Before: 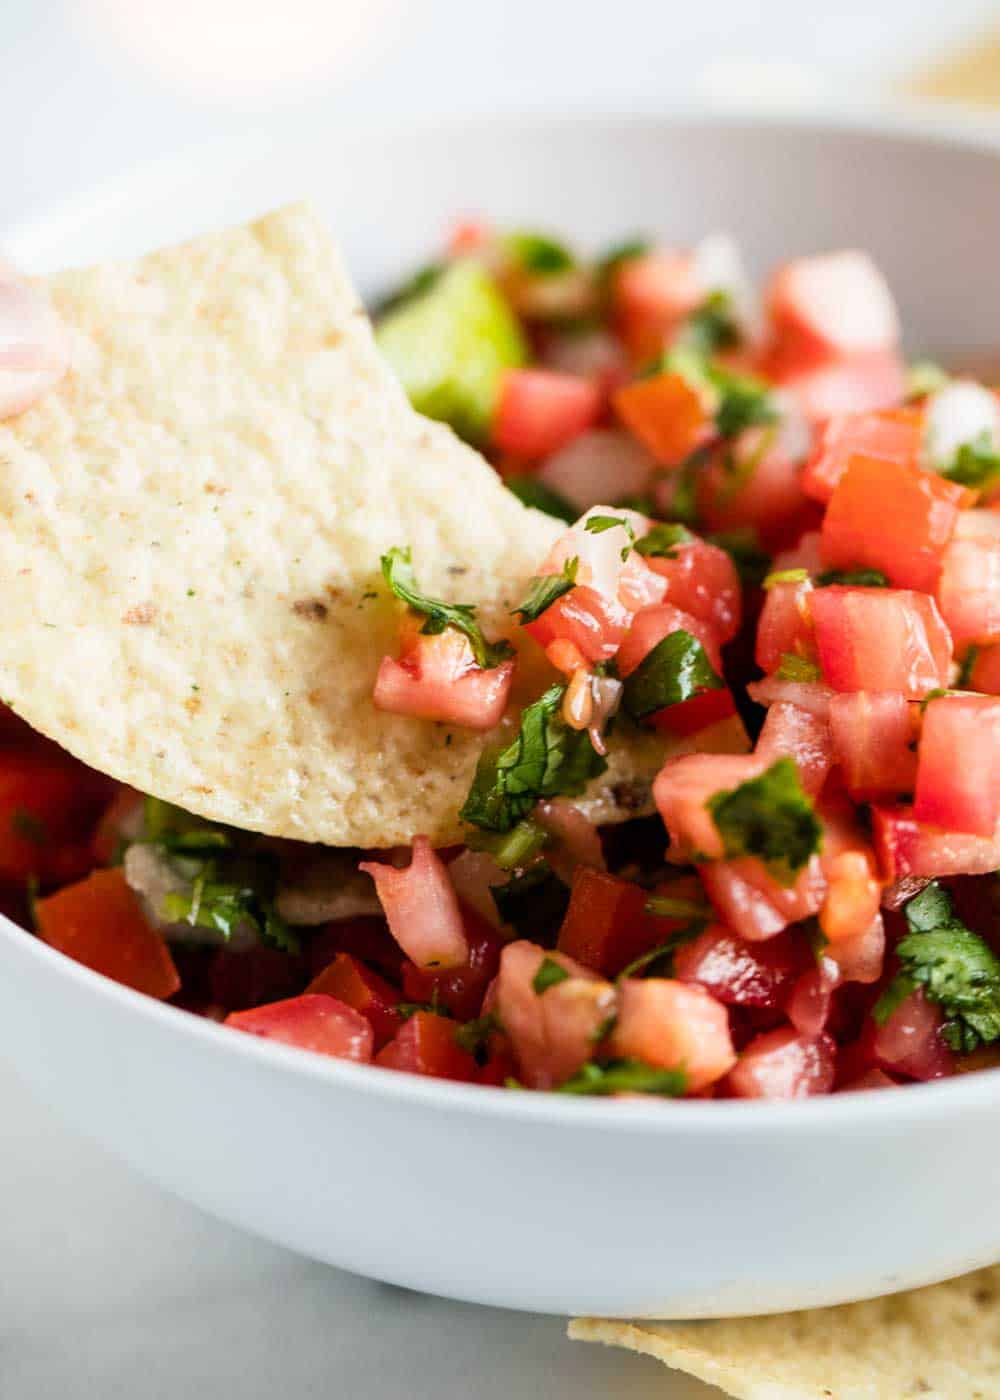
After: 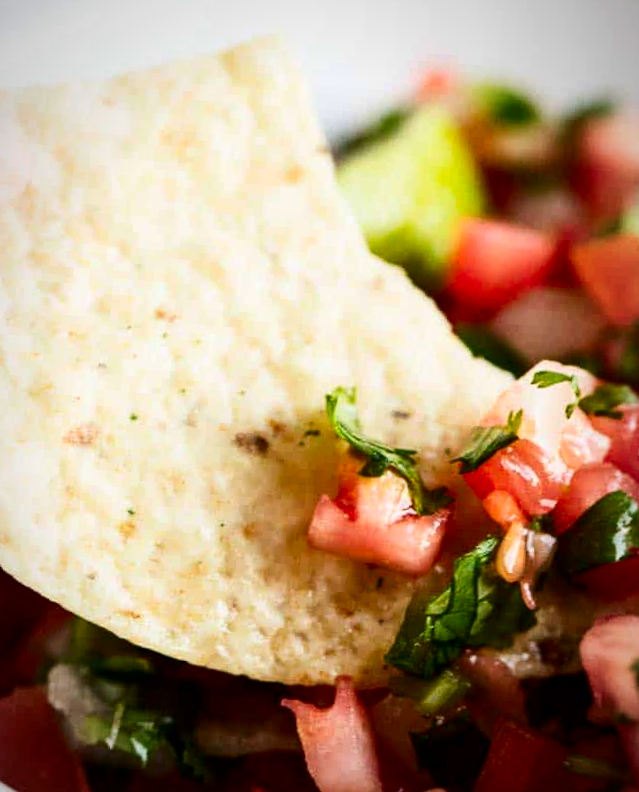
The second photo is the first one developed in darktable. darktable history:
crop and rotate: angle -4.27°, left 2.267%, top 7.001%, right 27.308%, bottom 30.617%
contrast brightness saturation: contrast 0.195, brightness -0.114, saturation 0.103
vignetting: fall-off radius 69.63%, automatic ratio true
